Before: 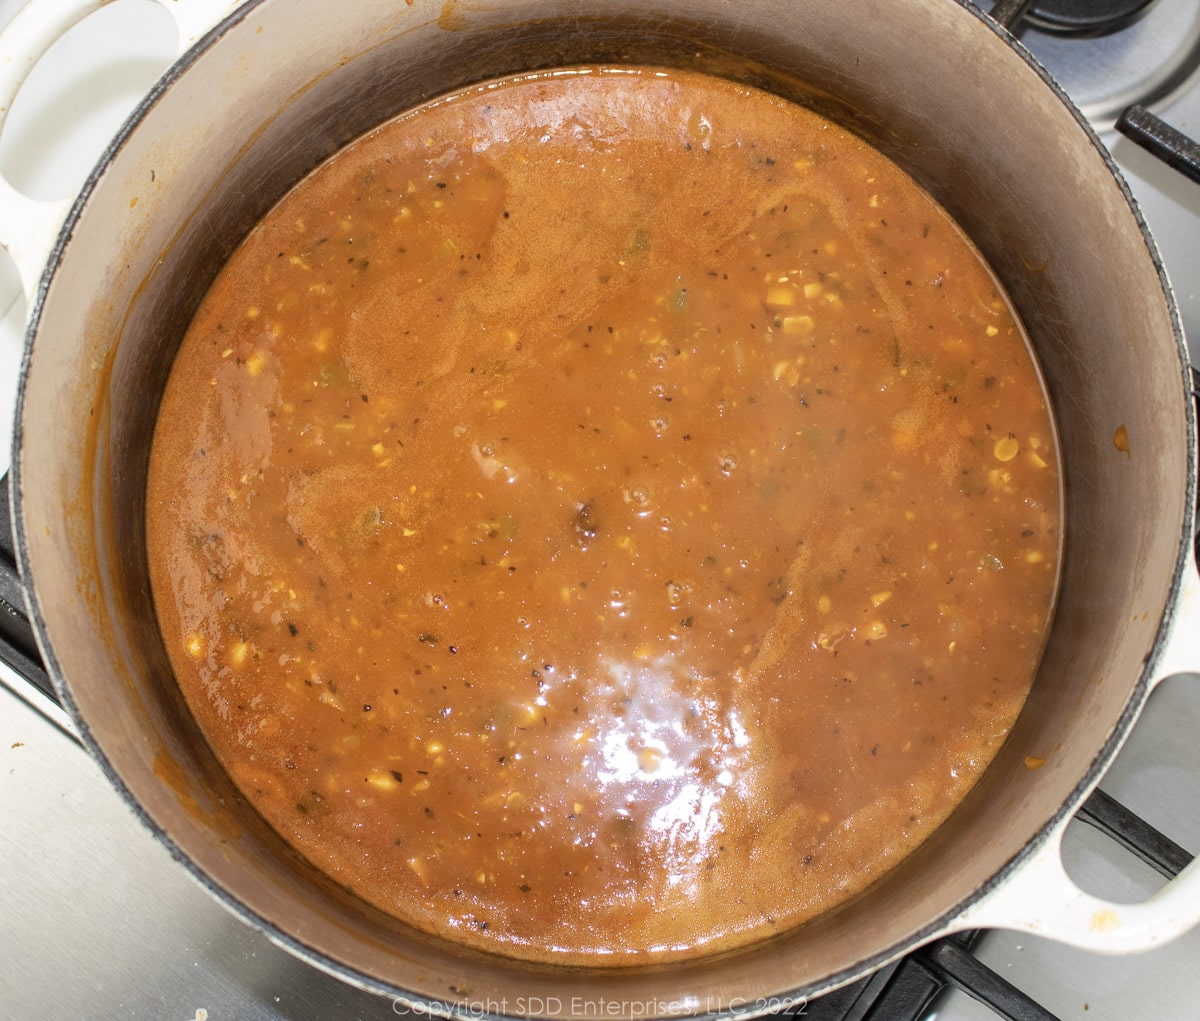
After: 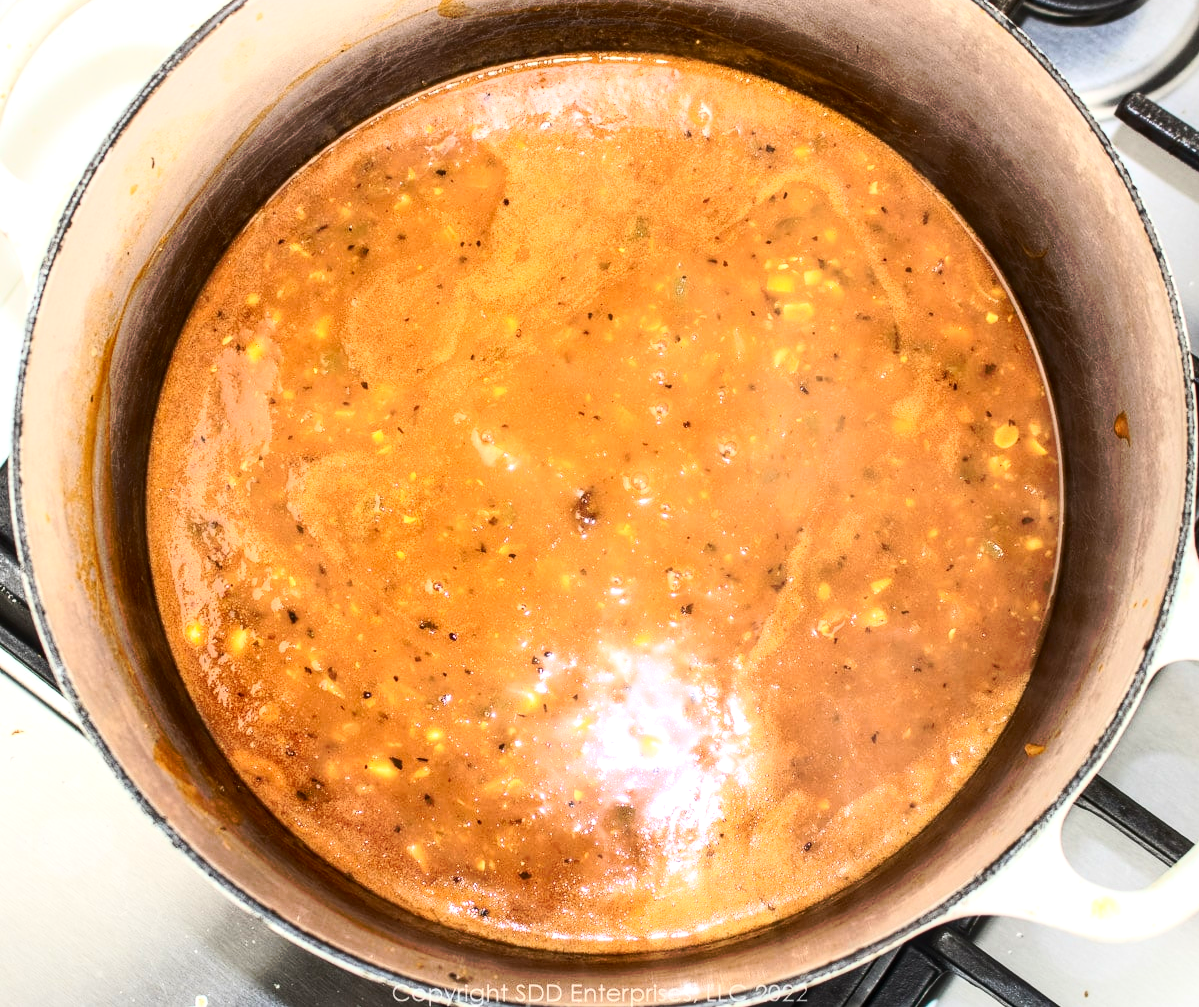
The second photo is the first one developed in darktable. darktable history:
contrast brightness saturation: contrast 0.394, brightness 0.099
local contrast: on, module defaults
tone curve: curves: ch0 [(0, 0) (0.003, 0.003) (0.011, 0.01) (0.025, 0.023) (0.044, 0.042) (0.069, 0.065) (0.1, 0.094) (0.136, 0.128) (0.177, 0.167) (0.224, 0.211) (0.277, 0.261) (0.335, 0.315) (0.399, 0.375) (0.468, 0.441) (0.543, 0.543) (0.623, 0.623) (0.709, 0.709) (0.801, 0.801) (0.898, 0.898) (1, 1)], preserve colors none
exposure: compensate exposure bias true, compensate highlight preservation false
crop: top 1.35%, right 0.034%
